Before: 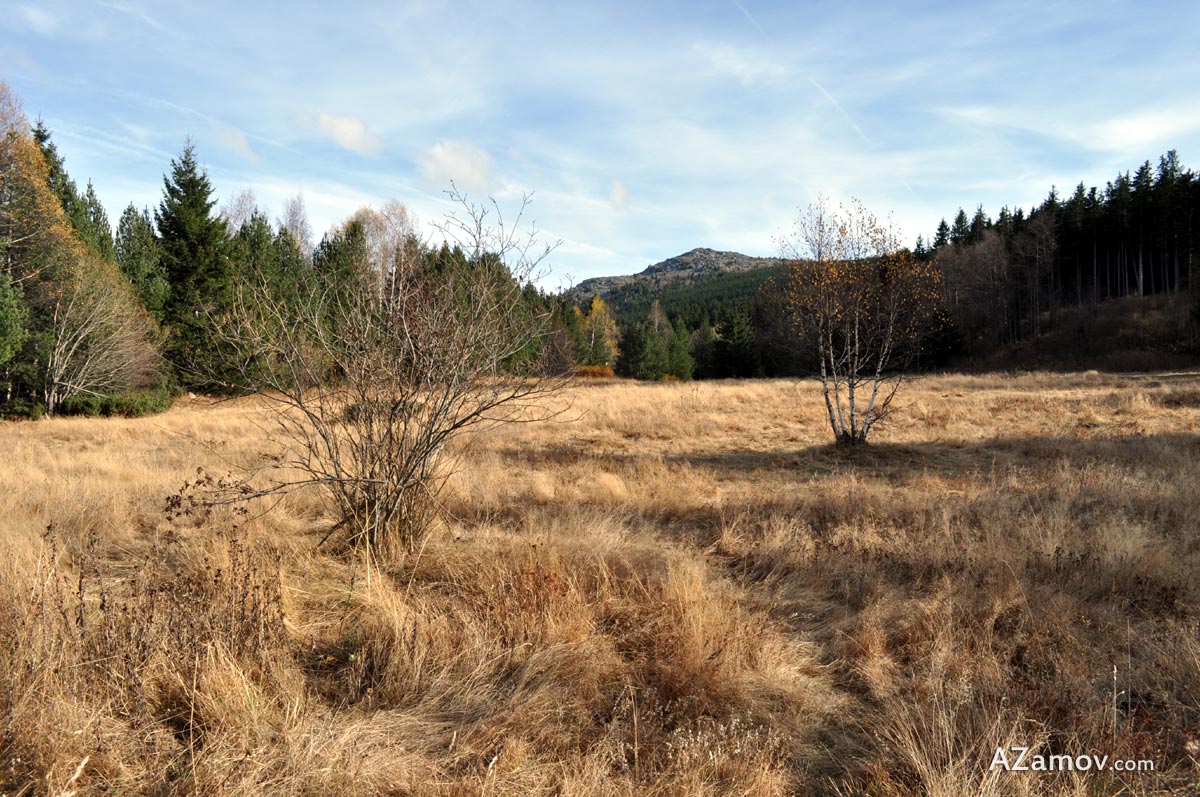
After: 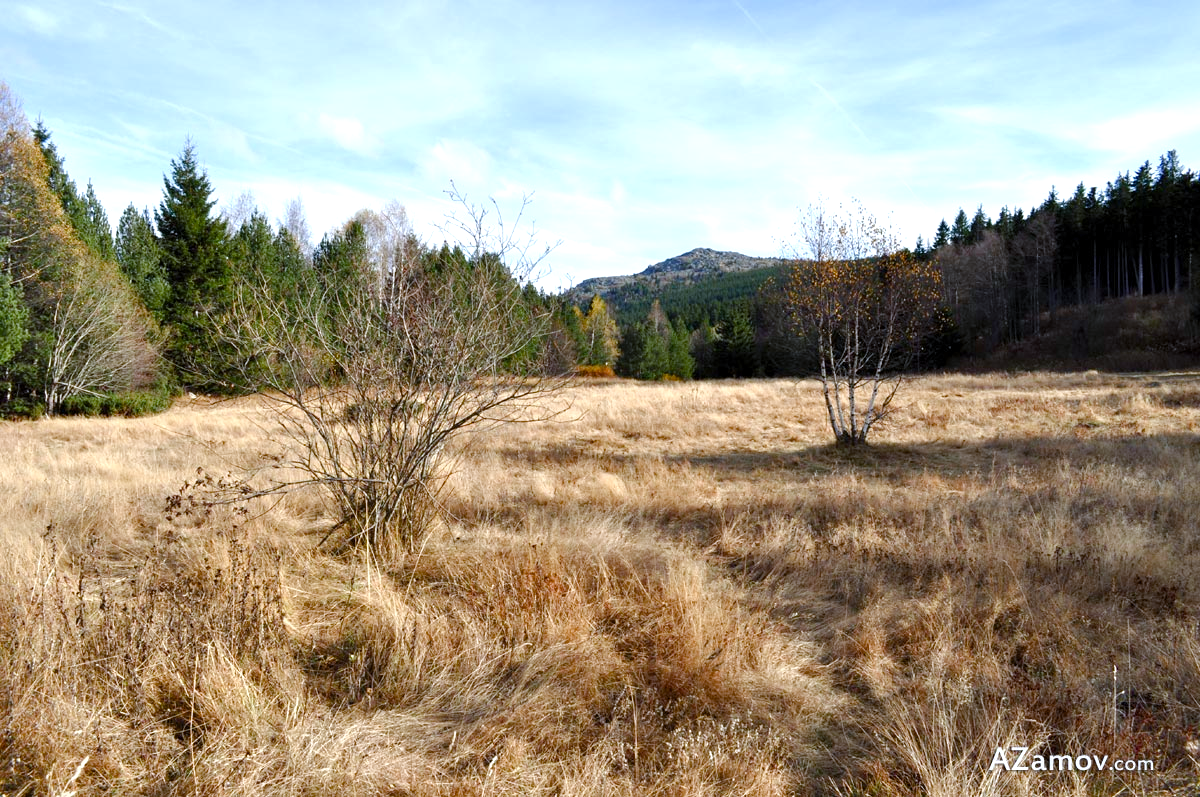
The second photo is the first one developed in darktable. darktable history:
white balance: red 0.931, blue 1.11
color balance rgb: perceptual saturation grading › global saturation 20%, perceptual saturation grading › highlights -50%, perceptual saturation grading › shadows 30%, perceptual brilliance grading › global brilliance 10%, perceptual brilliance grading › shadows 15%
